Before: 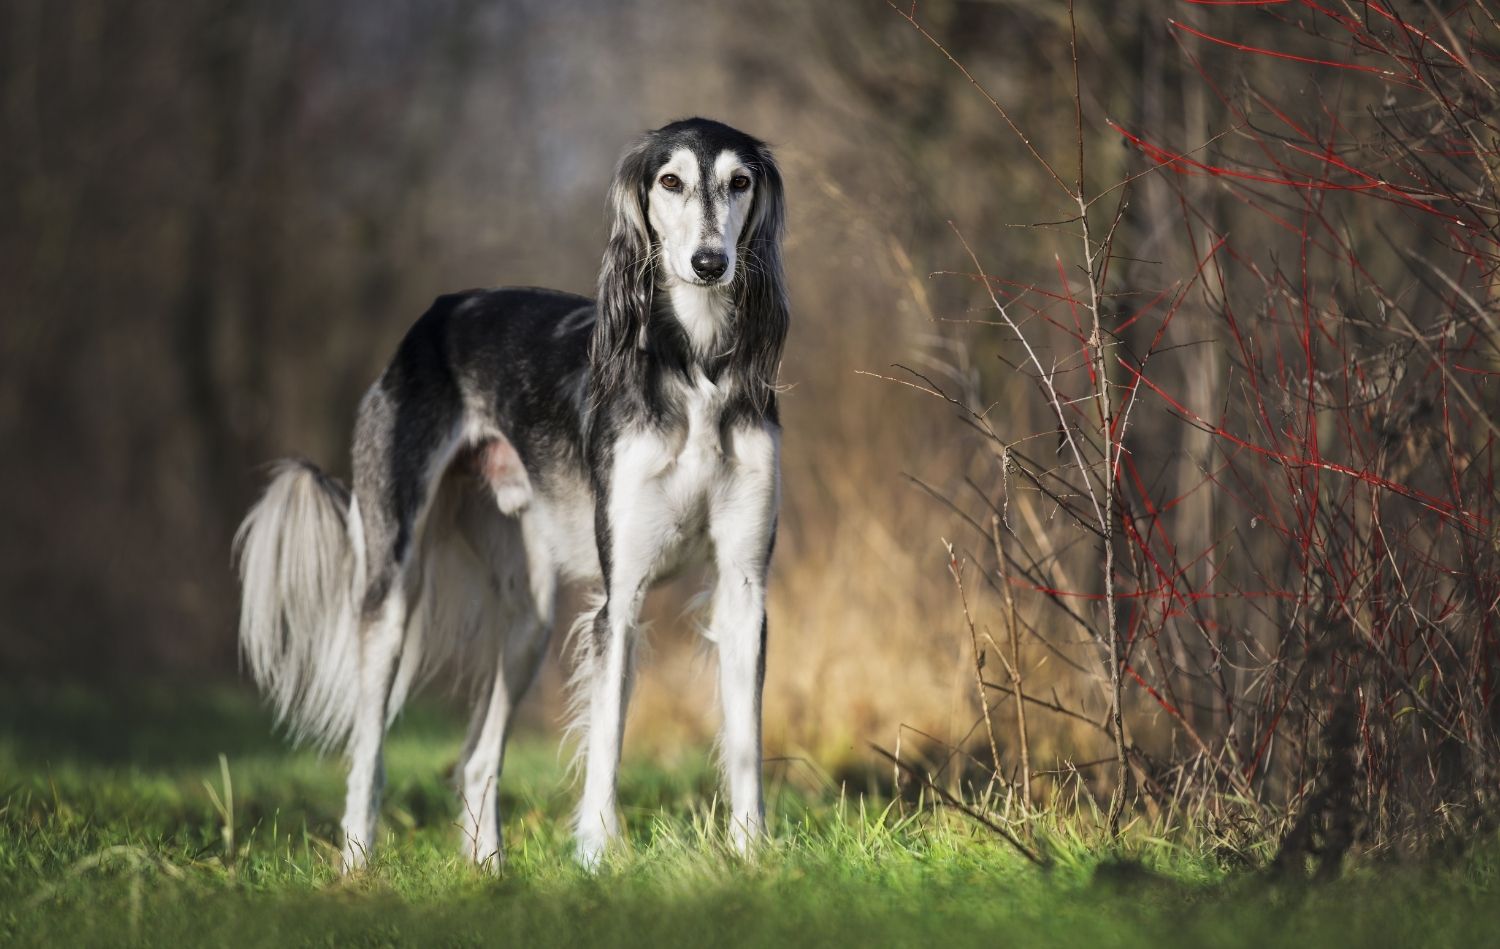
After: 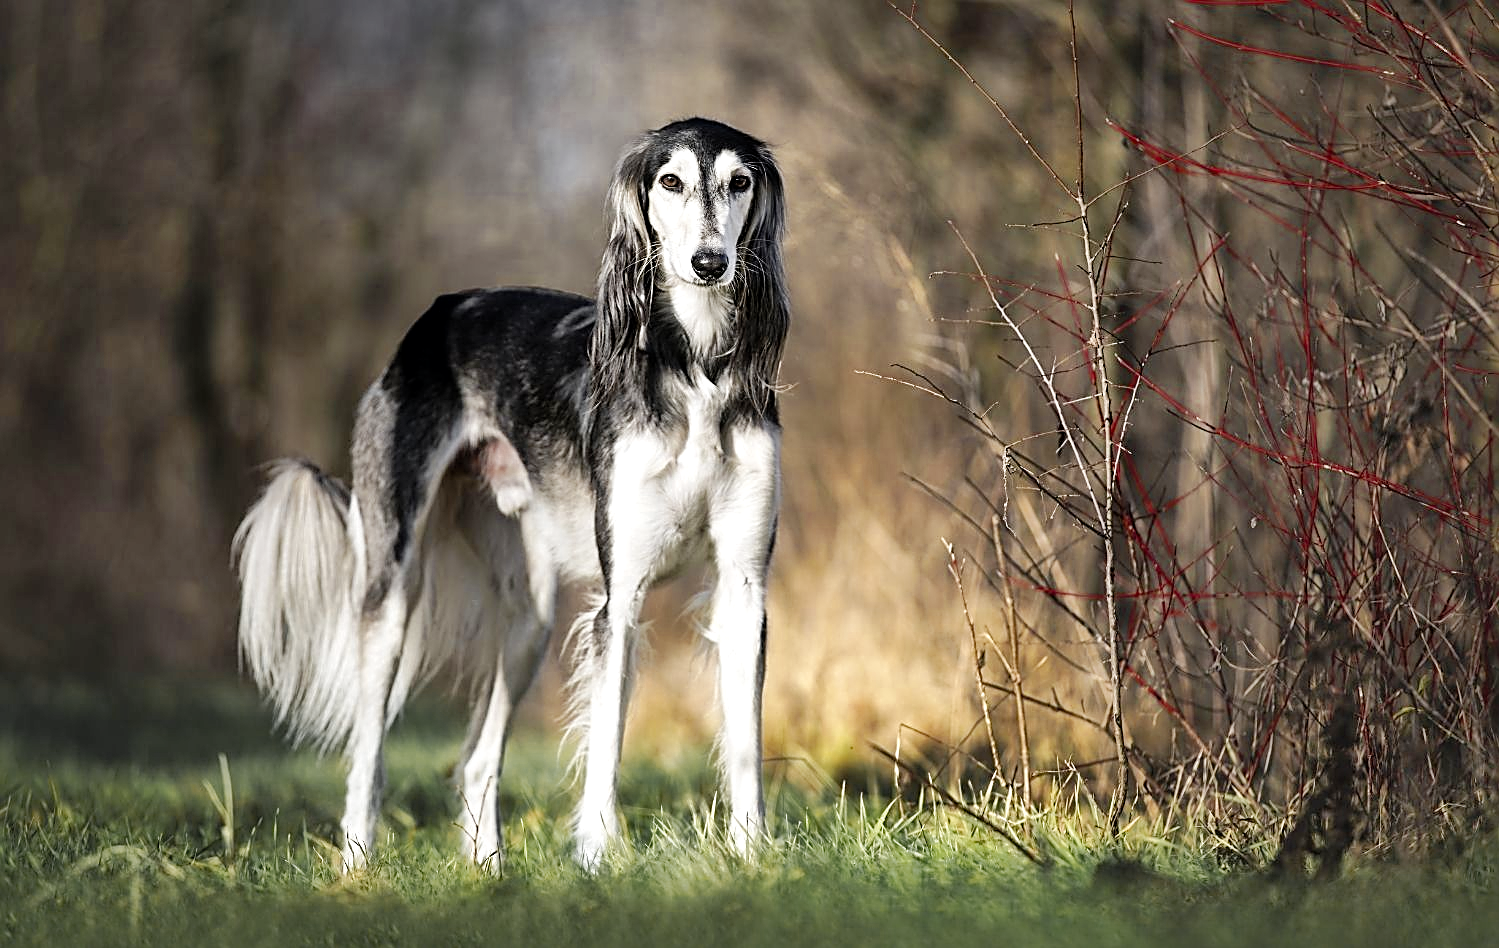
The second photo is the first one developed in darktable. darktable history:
tone curve: curves: ch0 [(0, 0) (0.051, 0.027) (0.096, 0.071) (0.219, 0.248) (0.428, 0.52) (0.596, 0.713) (0.727, 0.823) (0.859, 0.924) (1, 1)]; ch1 [(0, 0) (0.1, 0.038) (0.318, 0.221) (0.413, 0.325) (0.454, 0.41) (0.493, 0.478) (0.503, 0.501) (0.516, 0.515) (0.548, 0.575) (0.561, 0.596) (0.594, 0.647) (0.666, 0.701) (1, 1)]; ch2 [(0, 0) (0.453, 0.44) (0.479, 0.476) (0.504, 0.5) (0.52, 0.526) (0.557, 0.585) (0.583, 0.608) (0.824, 0.815) (1, 1)], preserve colors none
color zones: curves: ch0 [(0.035, 0.242) (0.25, 0.5) (0.384, 0.214) (0.488, 0.255) (0.75, 0.5)]; ch1 [(0.063, 0.379) (0.25, 0.5) (0.354, 0.201) (0.489, 0.085) (0.729, 0.271)]; ch2 [(0.25, 0.5) (0.38, 0.517) (0.442, 0.51) (0.735, 0.456)]
tone equalizer: -8 EV -0.427 EV, -7 EV -0.378 EV, -6 EV -0.356 EV, -5 EV -0.199 EV, -3 EV 0.225 EV, -2 EV 0.338 EV, -1 EV 0.412 EV, +0 EV 0.409 EV, smoothing diameter 2.1%, edges refinement/feathering 15.96, mask exposure compensation -1.57 EV, filter diffusion 5
sharpen: amount 0.909
local contrast: mode bilateral grid, contrast 21, coarseness 49, detail 120%, midtone range 0.2
shadows and highlights: on, module defaults
